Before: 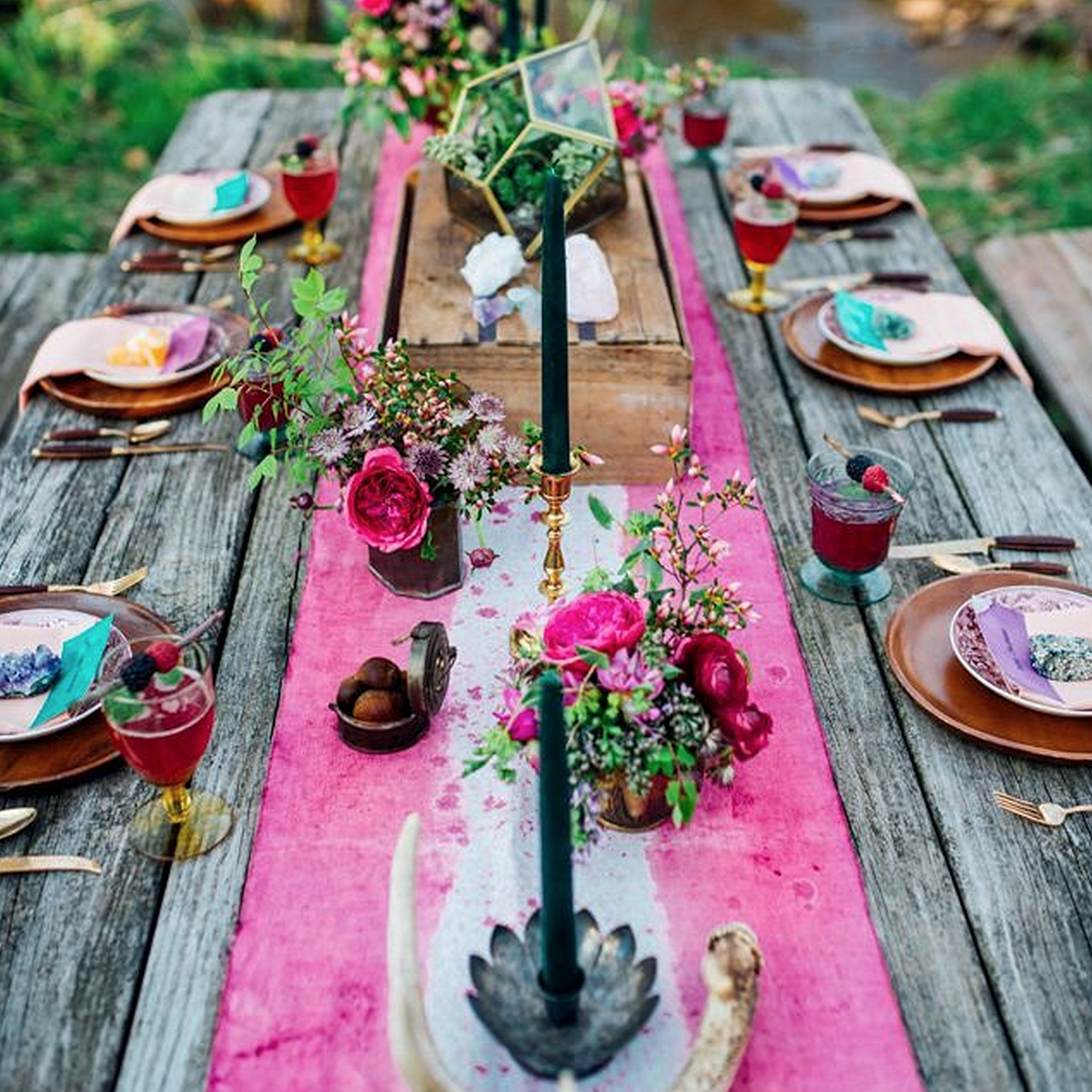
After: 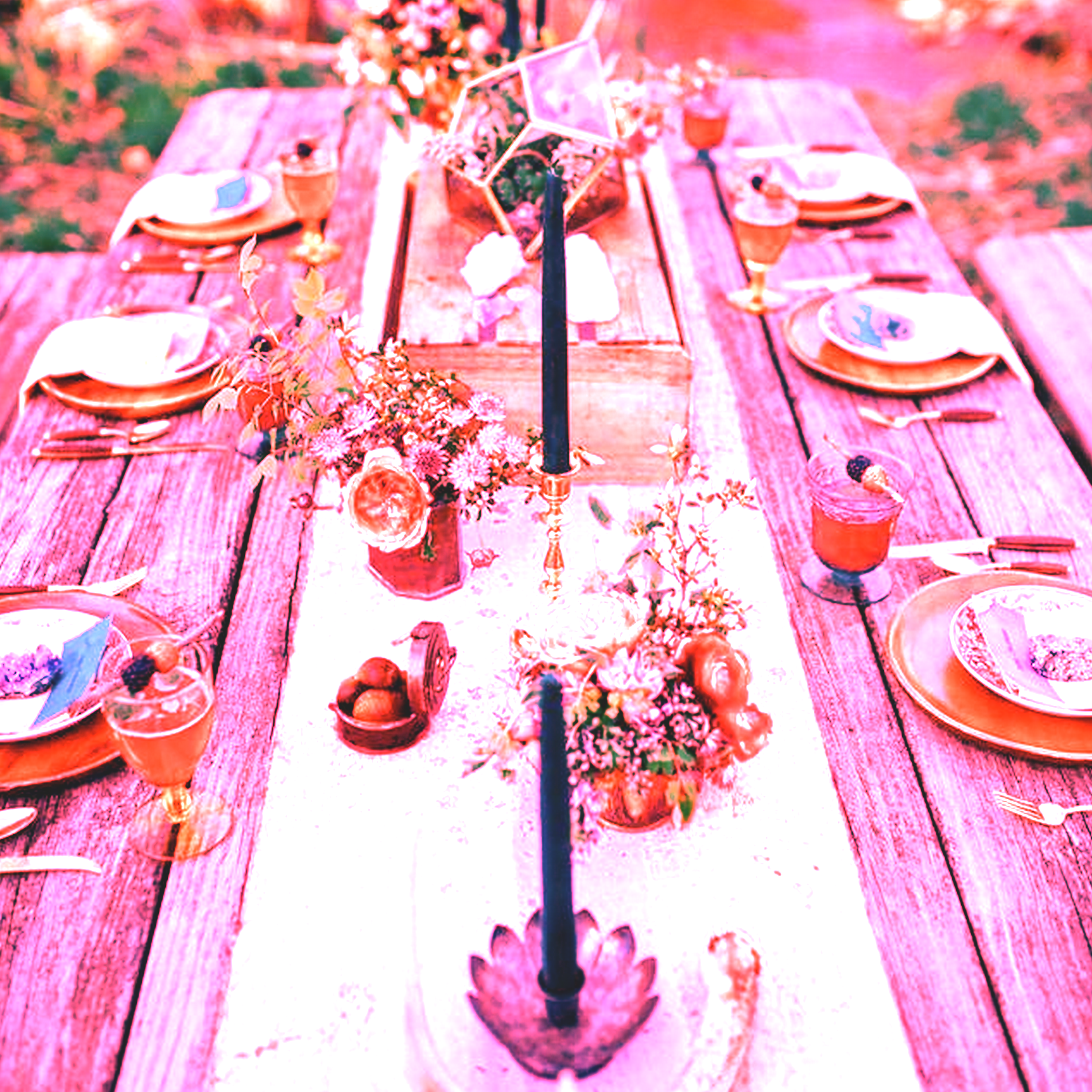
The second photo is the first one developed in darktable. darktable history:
color balance: lift [1.01, 1, 1, 1], gamma [1.097, 1, 1, 1], gain [0.85, 1, 1, 1]
white balance: red 4.26, blue 1.802
color calibration: x 0.342, y 0.356, temperature 5122 K
